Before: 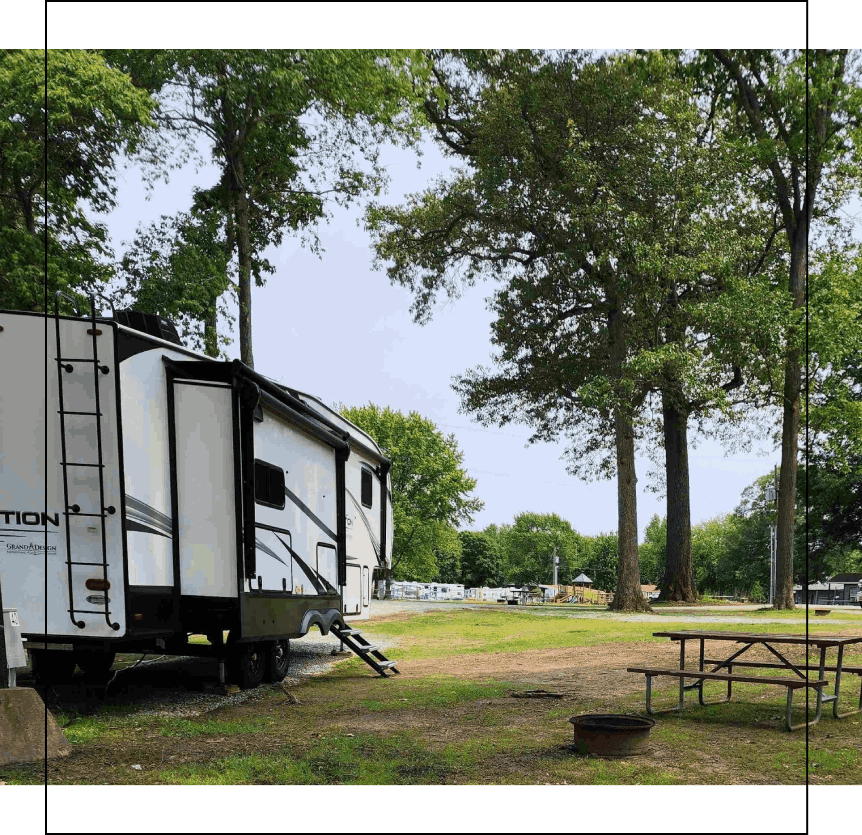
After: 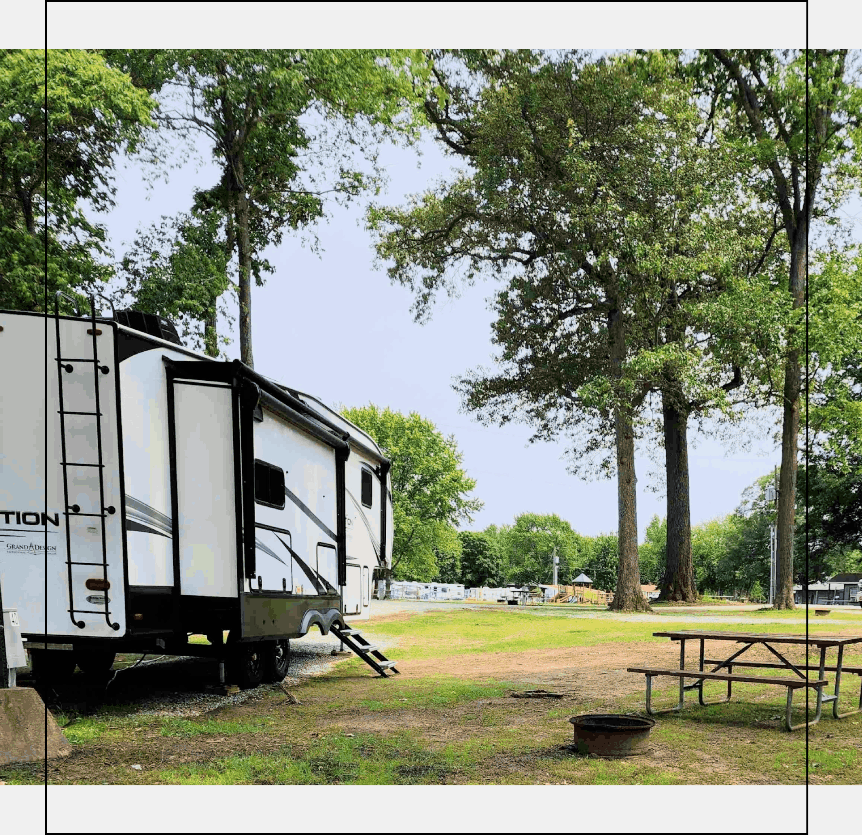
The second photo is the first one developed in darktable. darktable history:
filmic rgb: black relative exposure -7.65 EV, white relative exposure 4.56 EV, hardness 3.61, color science v6 (2022)
exposure: exposure 0.943 EV, compensate highlight preservation false
